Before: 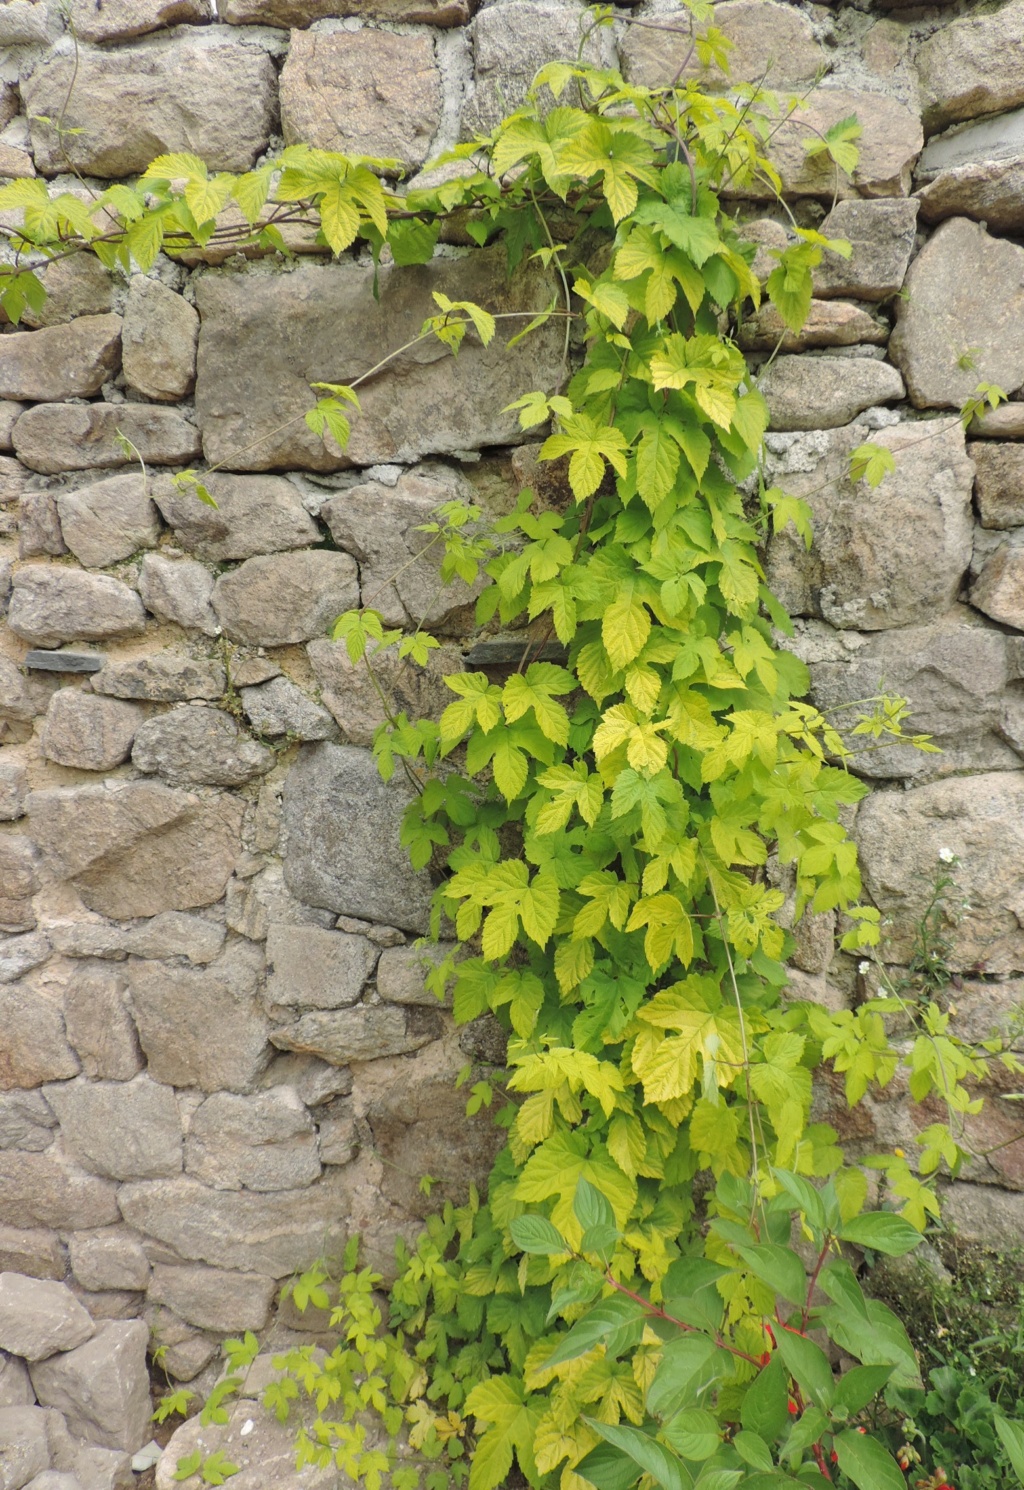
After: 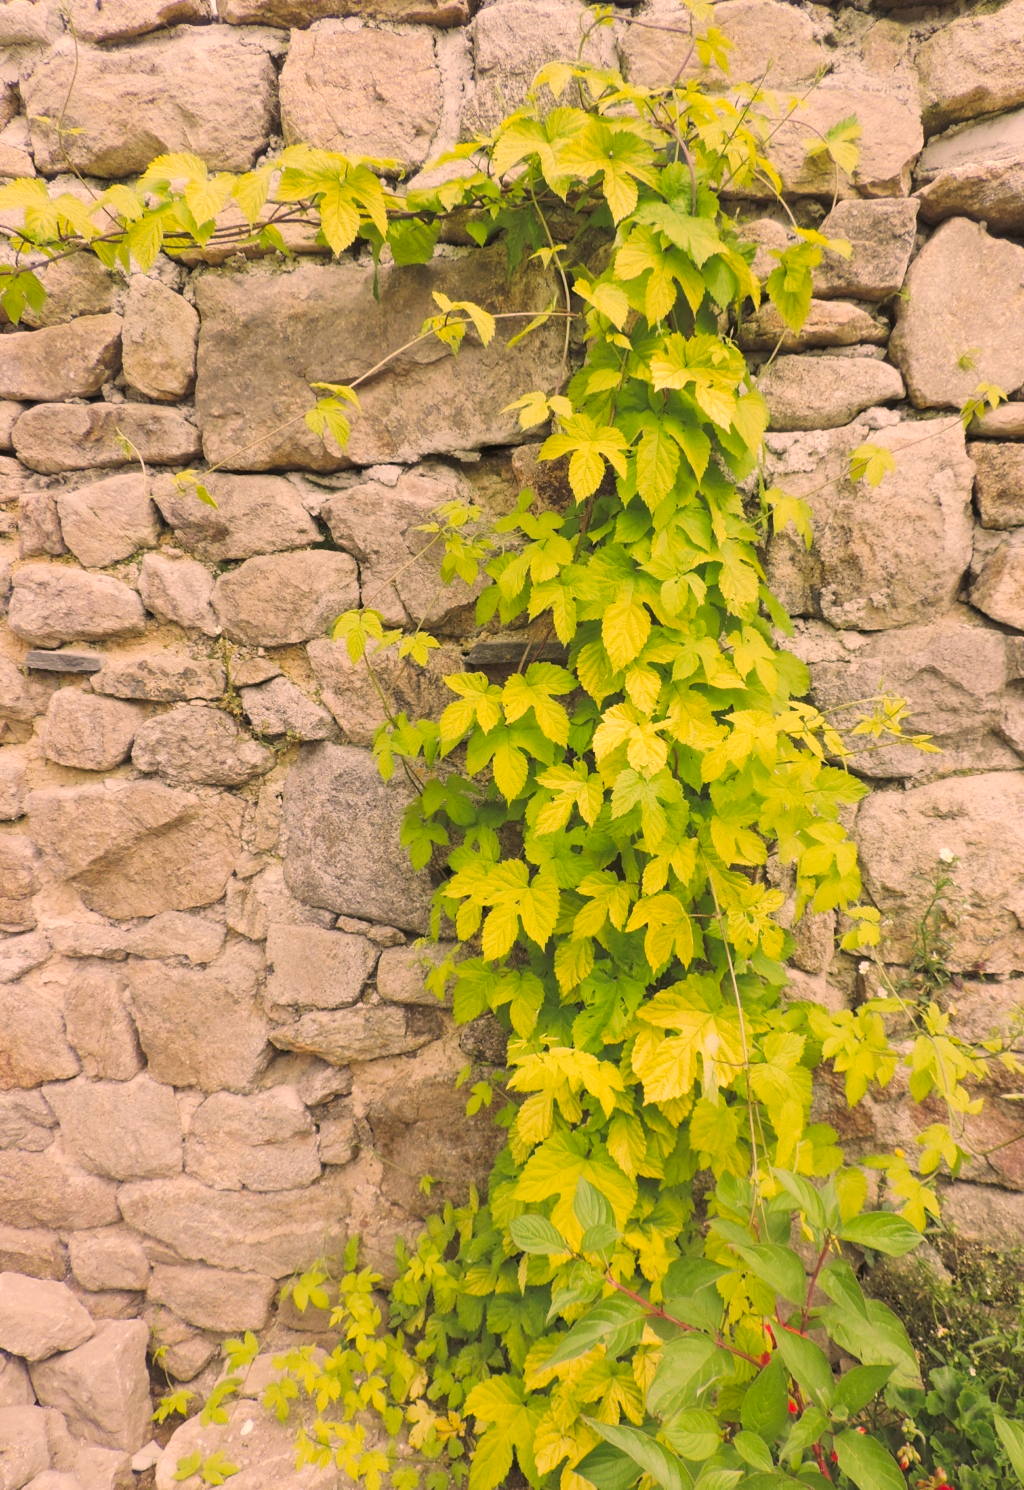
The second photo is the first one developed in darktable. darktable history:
white balance: emerald 1
color correction: highlights a* 17.88, highlights b* 18.79
tone curve: curves: ch0 [(0, 0) (0.003, 0.026) (0.011, 0.03) (0.025, 0.047) (0.044, 0.082) (0.069, 0.119) (0.1, 0.157) (0.136, 0.19) (0.177, 0.231) (0.224, 0.27) (0.277, 0.318) (0.335, 0.383) (0.399, 0.456) (0.468, 0.532) (0.543, 0.618) (0.623, 0.71) (0.709, 0.786) (0.801, 0.851) (0.898, 0.908) (1, 1)], preserve colors none
haze removal: strength 0.02, distance 0.25, compatibility mode true, adaptive false
